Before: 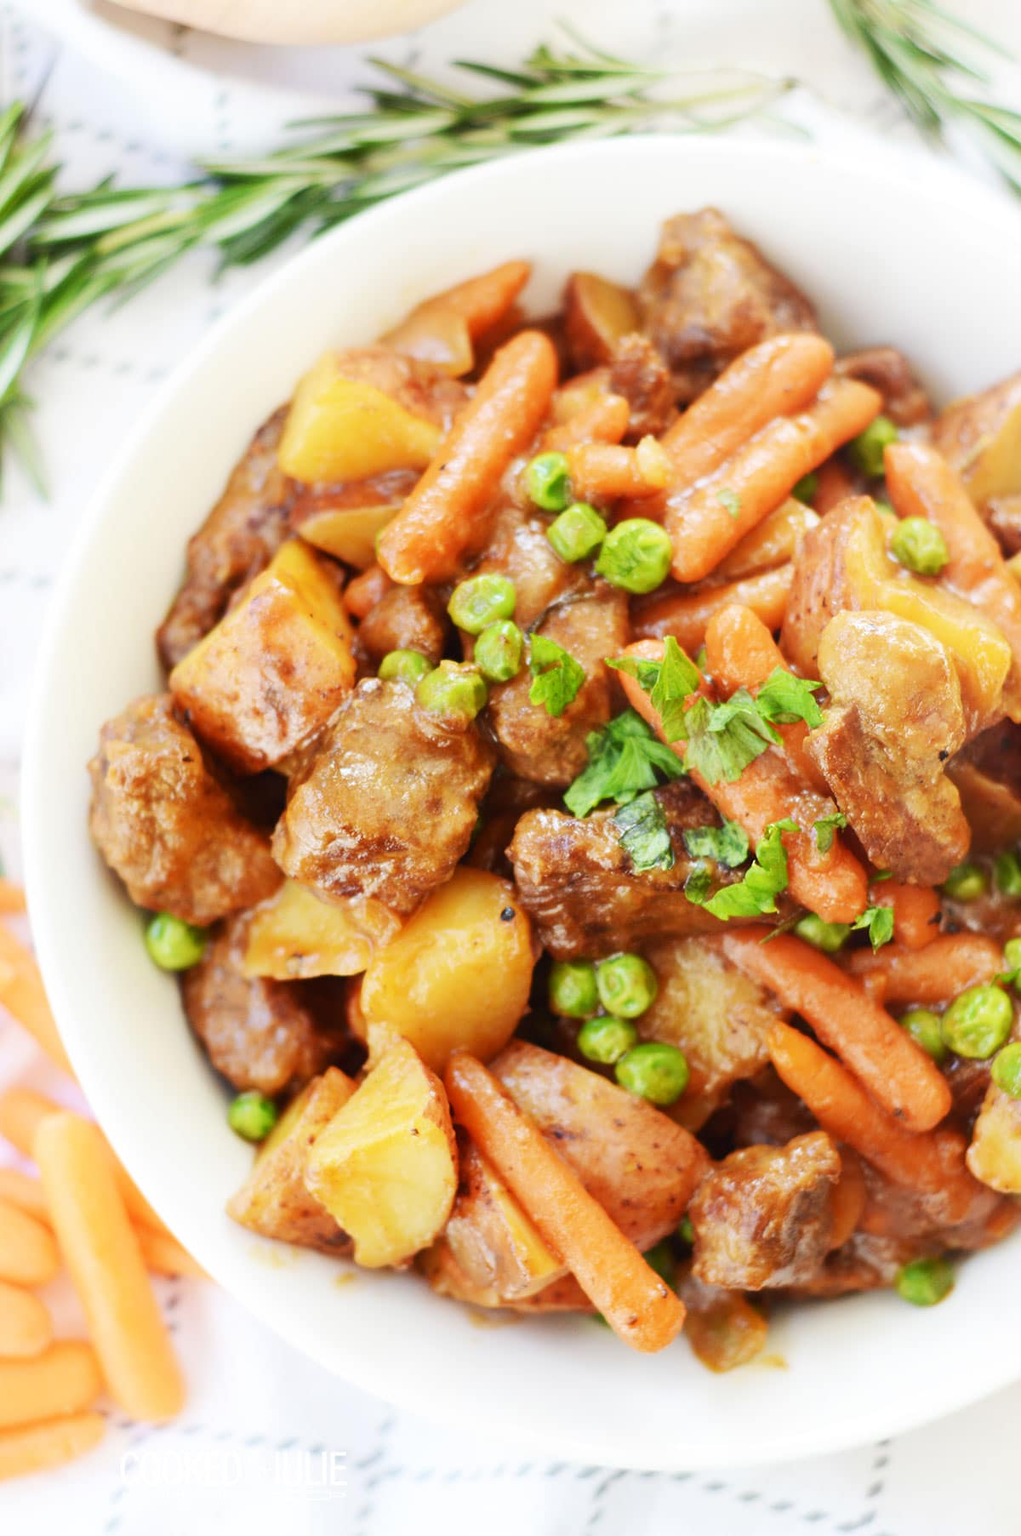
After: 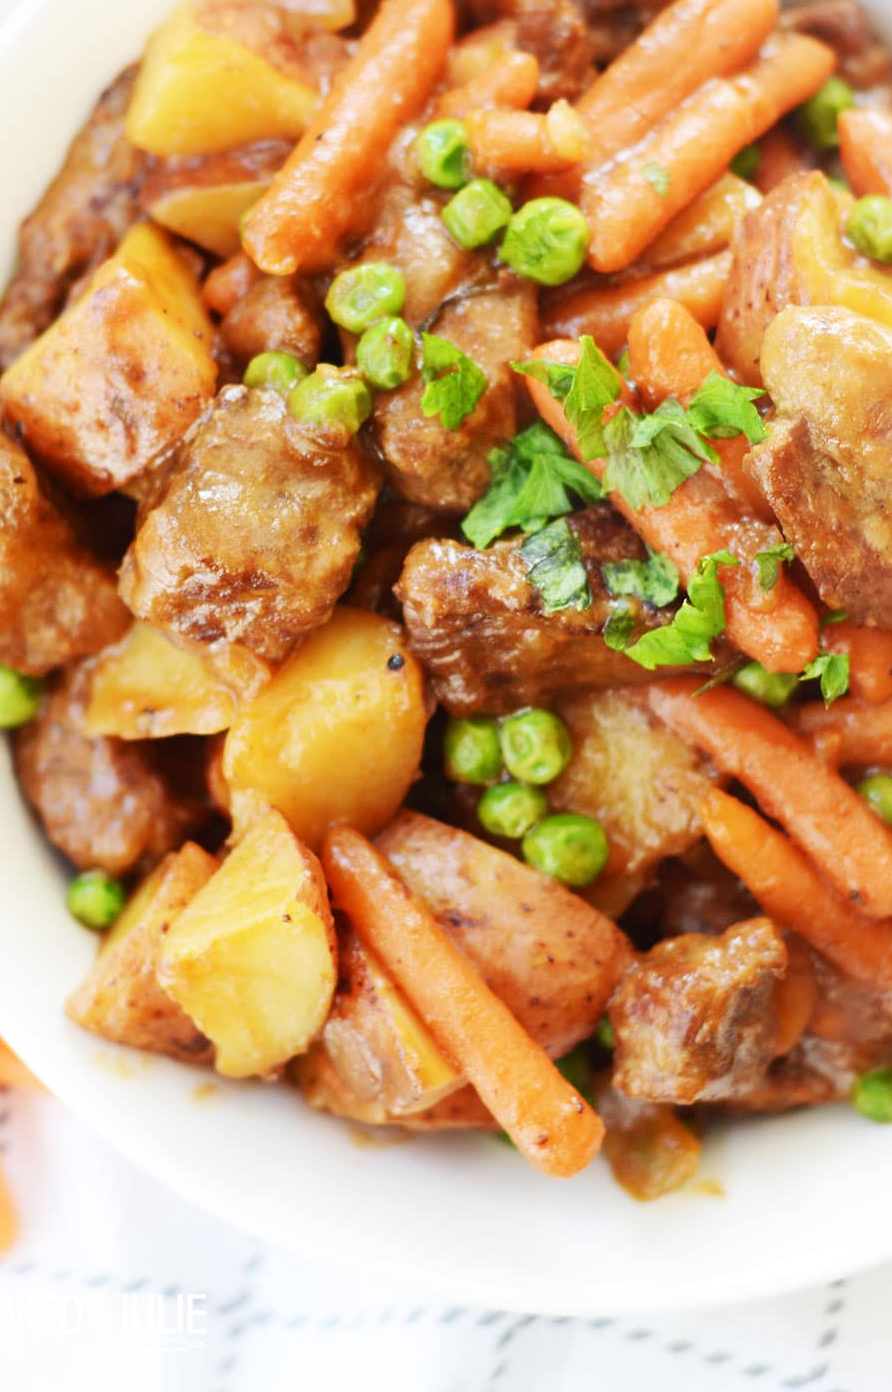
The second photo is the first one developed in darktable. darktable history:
crop: left 16.832%, top 22.86%, right 8.752%
